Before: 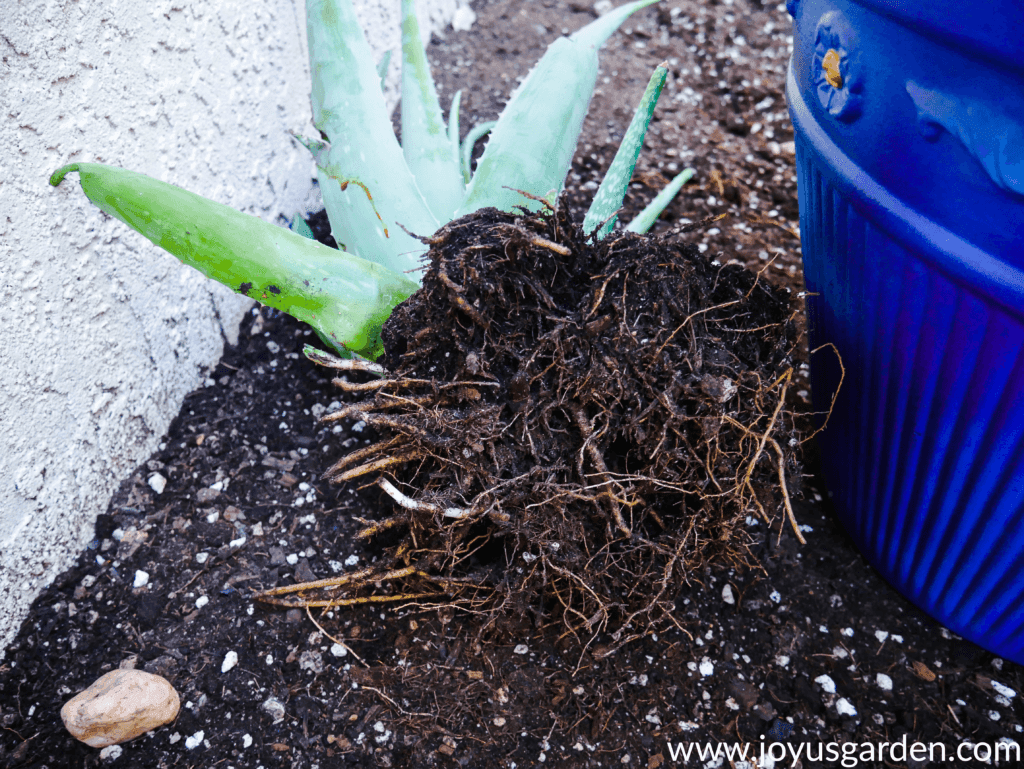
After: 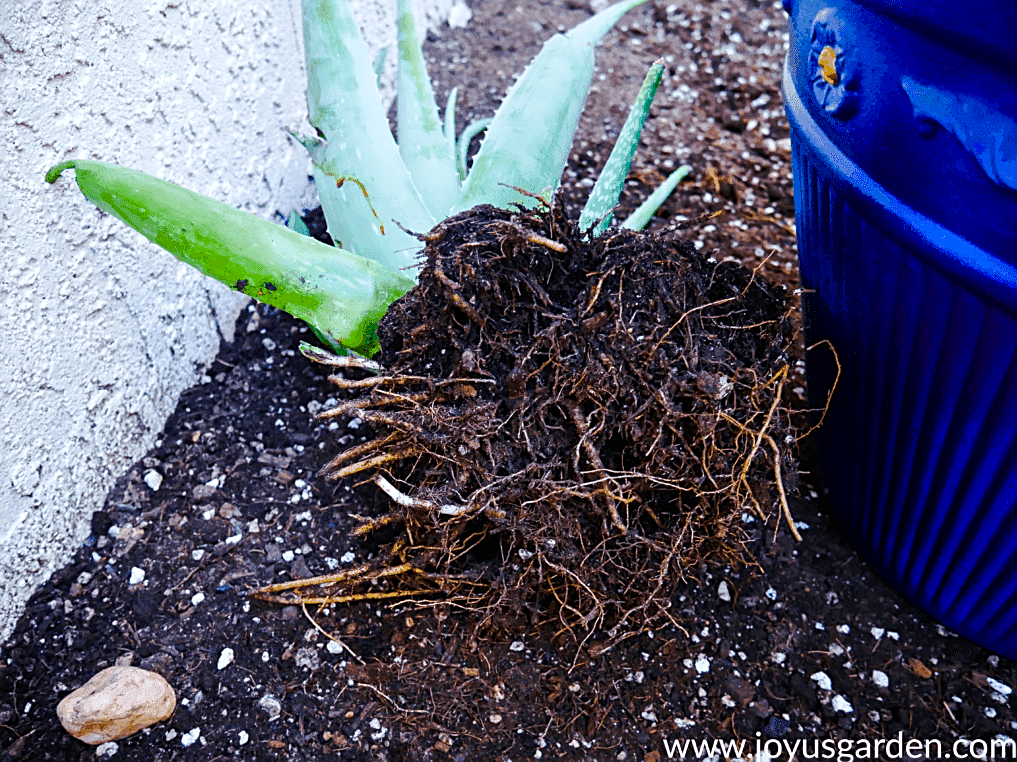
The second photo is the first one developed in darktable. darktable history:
white balance: red 0.982, blue 1.018
sharpen: on, module defaults
local contrast: highlights 100%, shadows 100%, detail 120%, midtone range 0.2
color balance rgb: perceptual saturation grading › global saturation 35%, perceptual saturation grading › highlights -25%, perceptual saturation grading › shadows 50%
exposure: compensate highlight preservation false
crop: left 0.434%, top 0.485%, right 0.244%, bottom 0.386%
